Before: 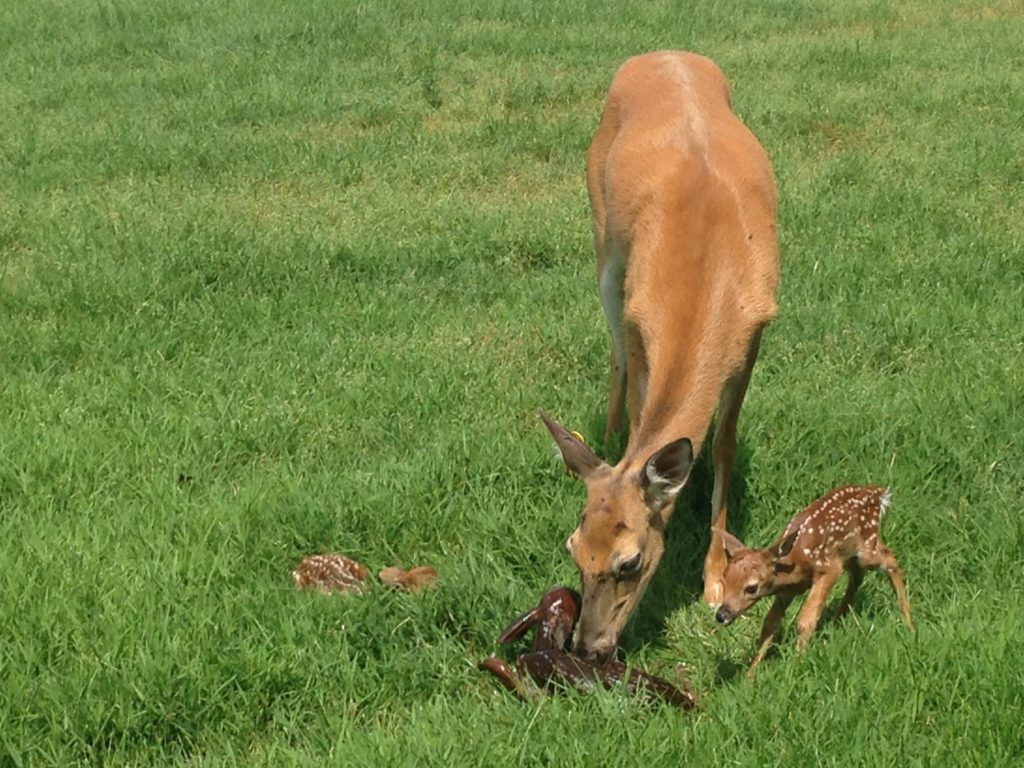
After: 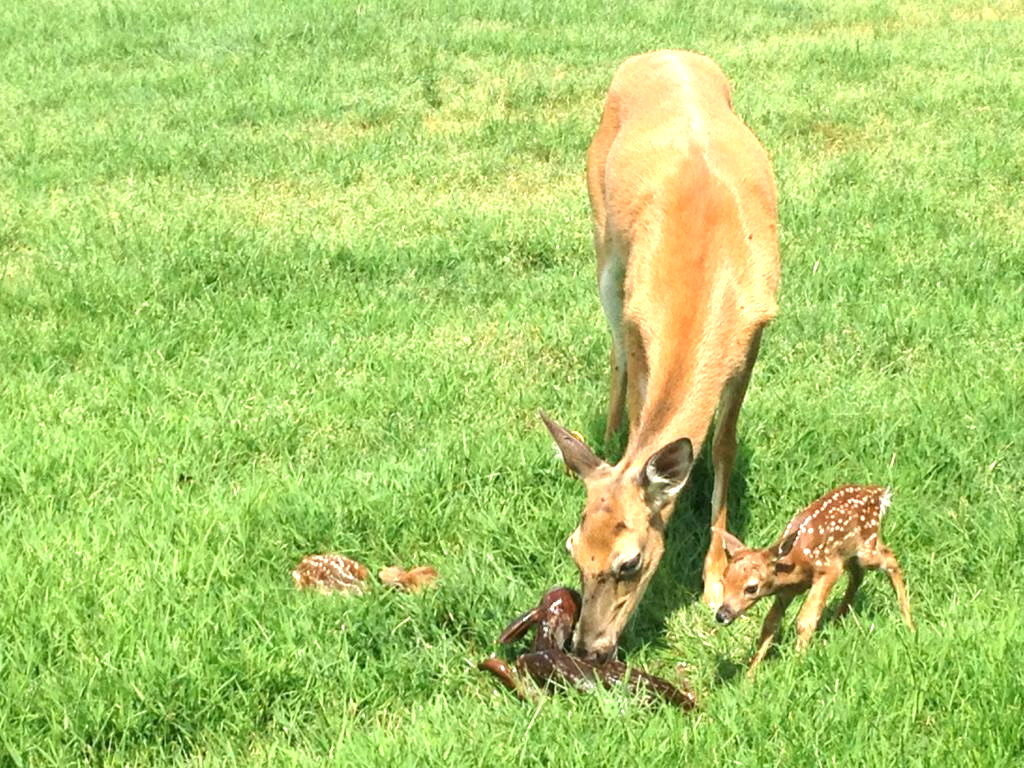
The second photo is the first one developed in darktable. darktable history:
local contrast: highlights 100%, shadows 100%, detail 120%, midtone range 0.2
exposure: black level correction 0.001, exposure 1.398 EV, compensate exposure bias true, compensate highlight preservation false
